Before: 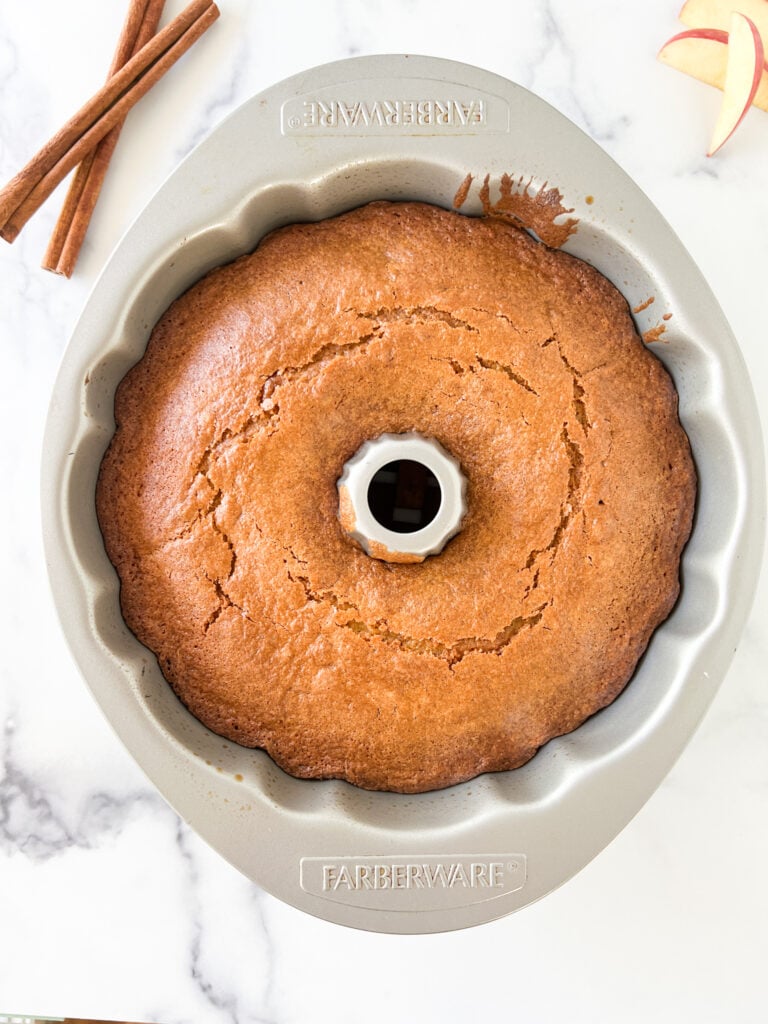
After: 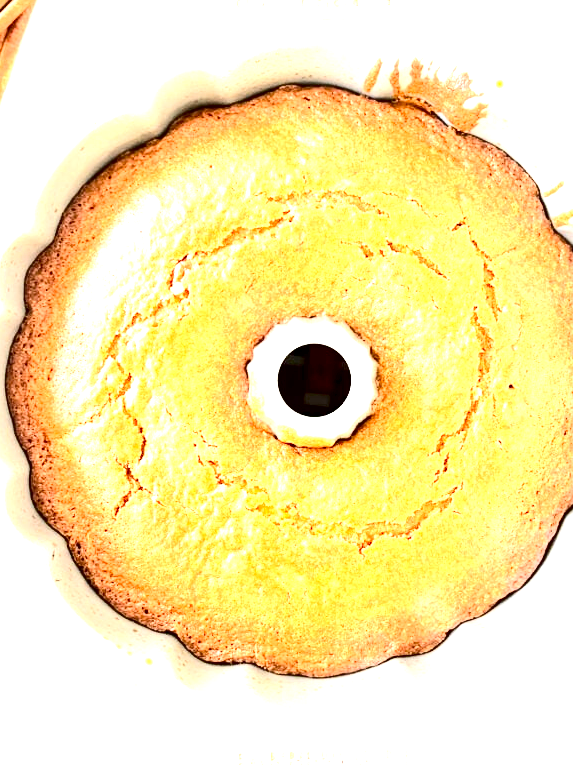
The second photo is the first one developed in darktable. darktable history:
crop and rotate: left 11.831%, top 11.346%, right 13.429%, bottom 13.899%
contrast brightness saturation: contrast 0.28
tone equalizer: -8 EV -0.417 EV, -7 EV -0.389 EV, -6 EV -0.333 EV, -5 EV -0.222 EV, -3 EV 0.222 EV, -2 EV 0.333 EV, -1 EV 0.389 EV, +0 EV 0.417 EV, edges refinement/feathering 500, mask exposure compensation -1.57 EV, preserve details no
exposure: black level correction 0.005, exposure 2.084 EV, compensate highlight preservation false
